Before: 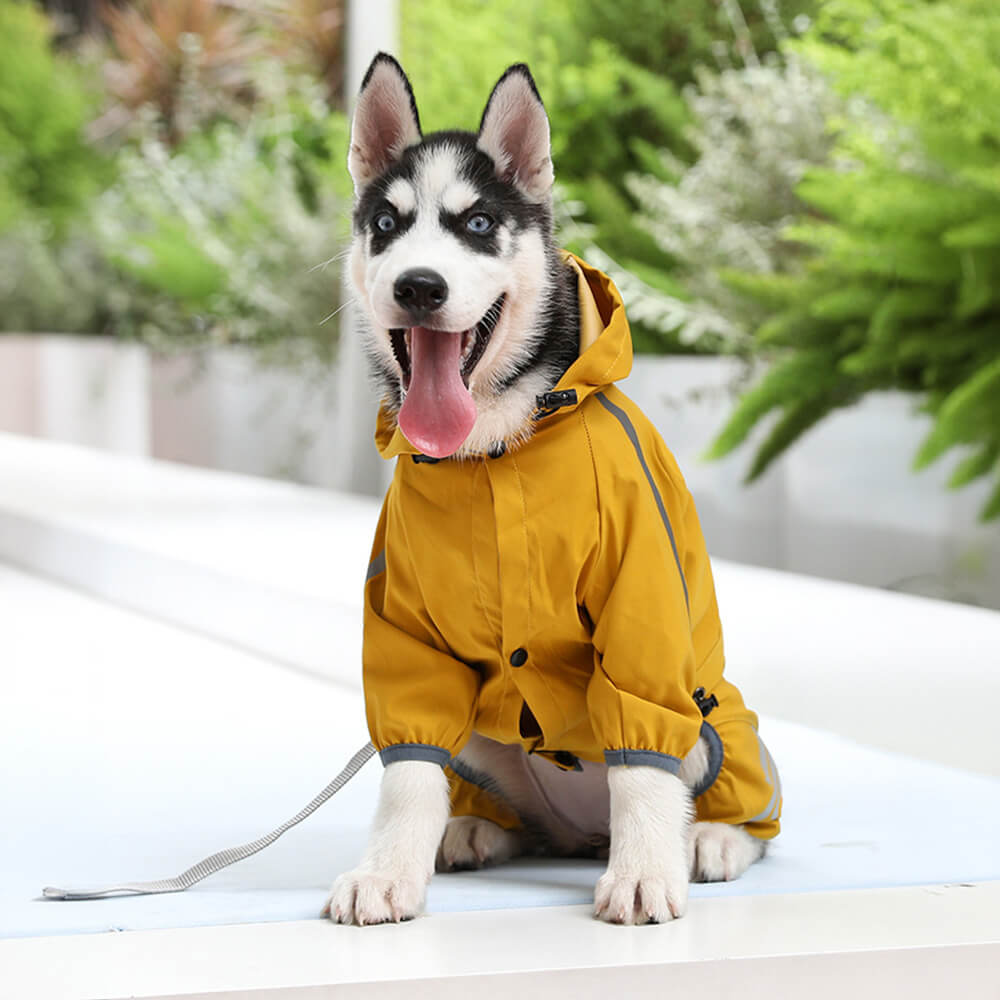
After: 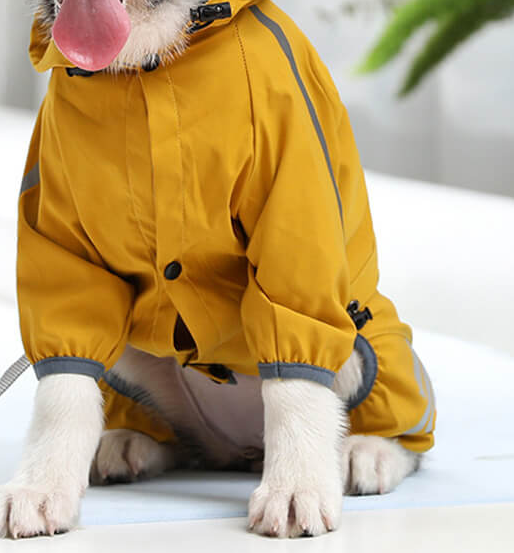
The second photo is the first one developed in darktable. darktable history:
crop: left 34.689%, top 38.786%, right 13.837%, bottom 5.47%
